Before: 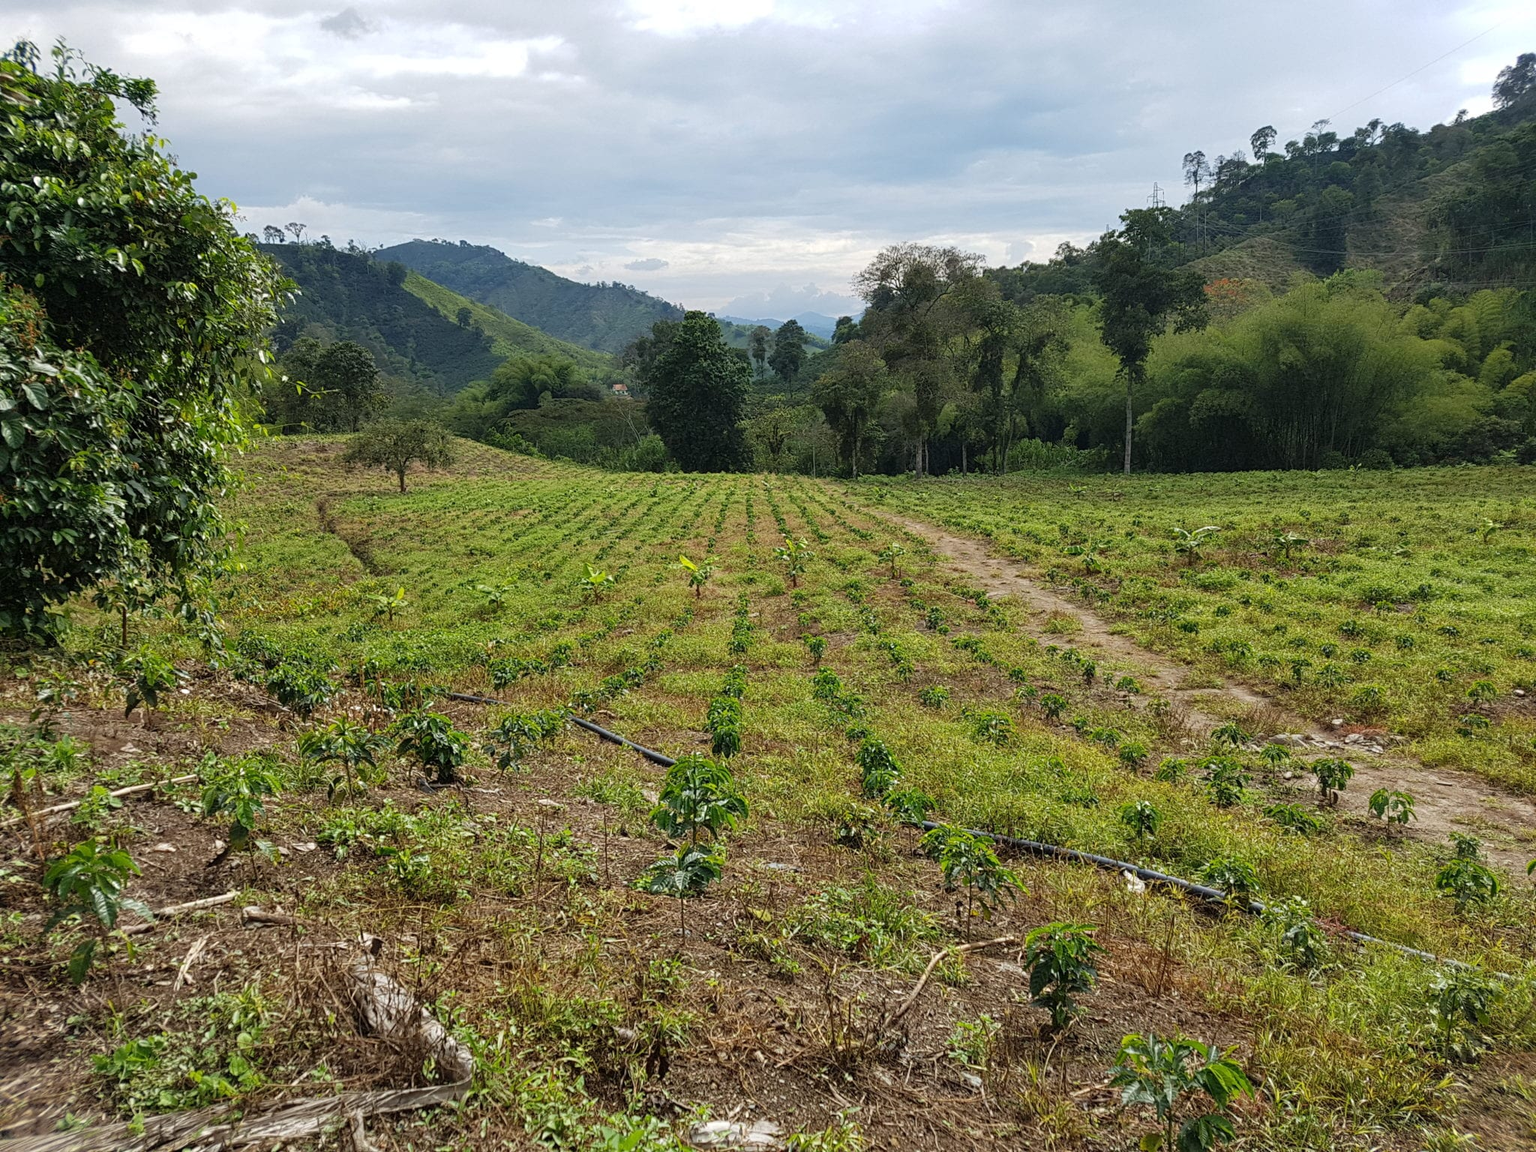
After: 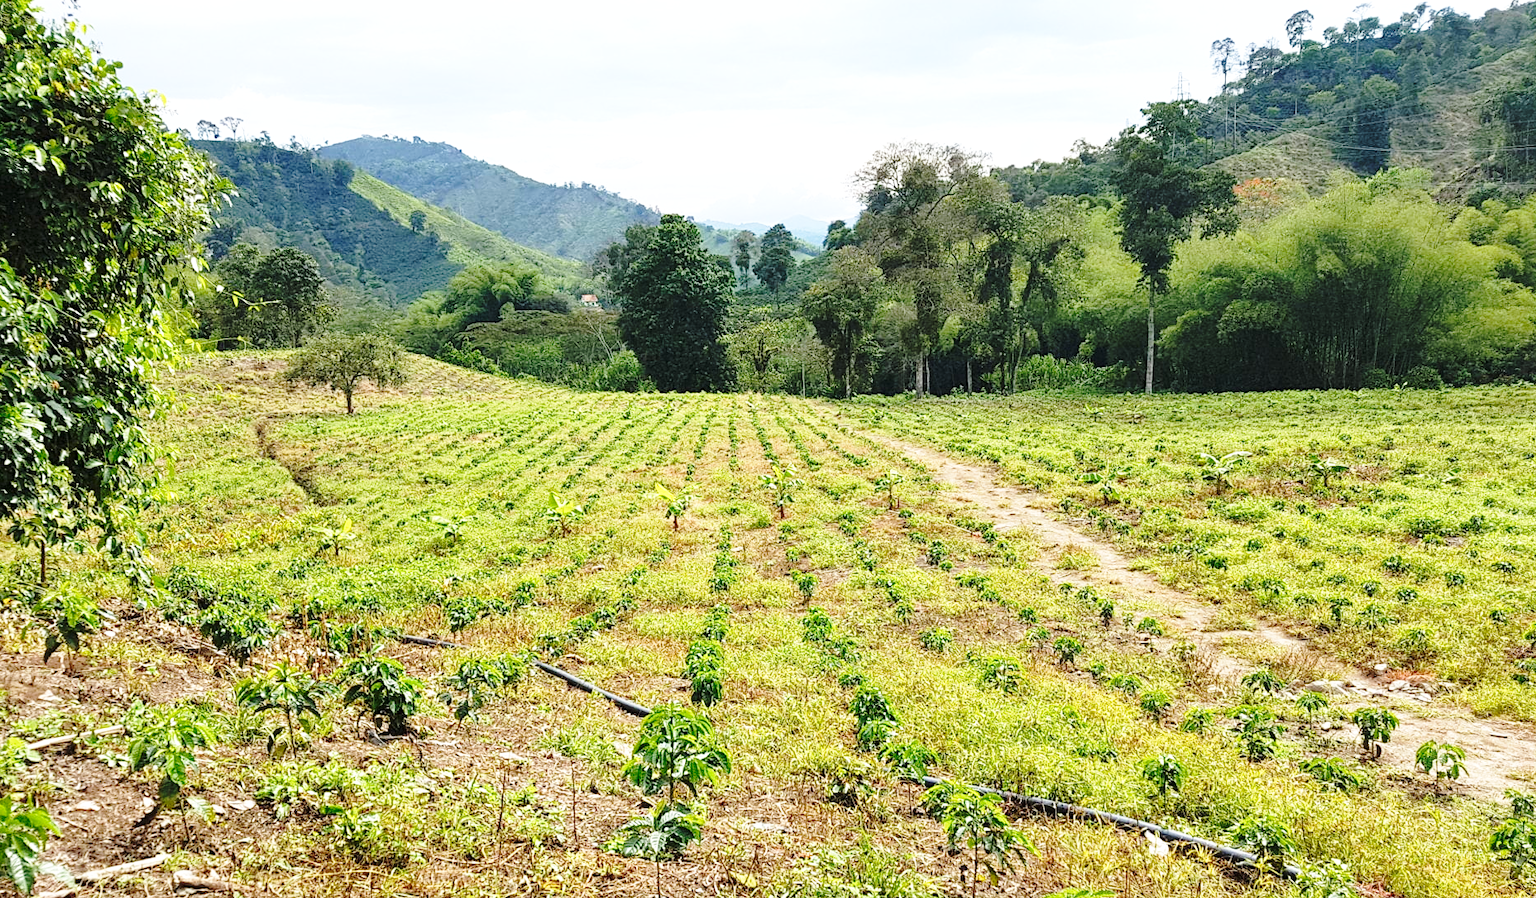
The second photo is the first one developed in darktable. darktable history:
base curve: curves: ch0 [(0, 0) (0.032, 0.037) (0.105, 0.228) (0.435, 0.76) (0.856, 0.983) (1, 1)], preserve colors none
crop: left 5.603%, top 10.183%, right 3.714%, bottom 19.096%
exposure: exposure 0.604 EV, compensate highlight preservation false
